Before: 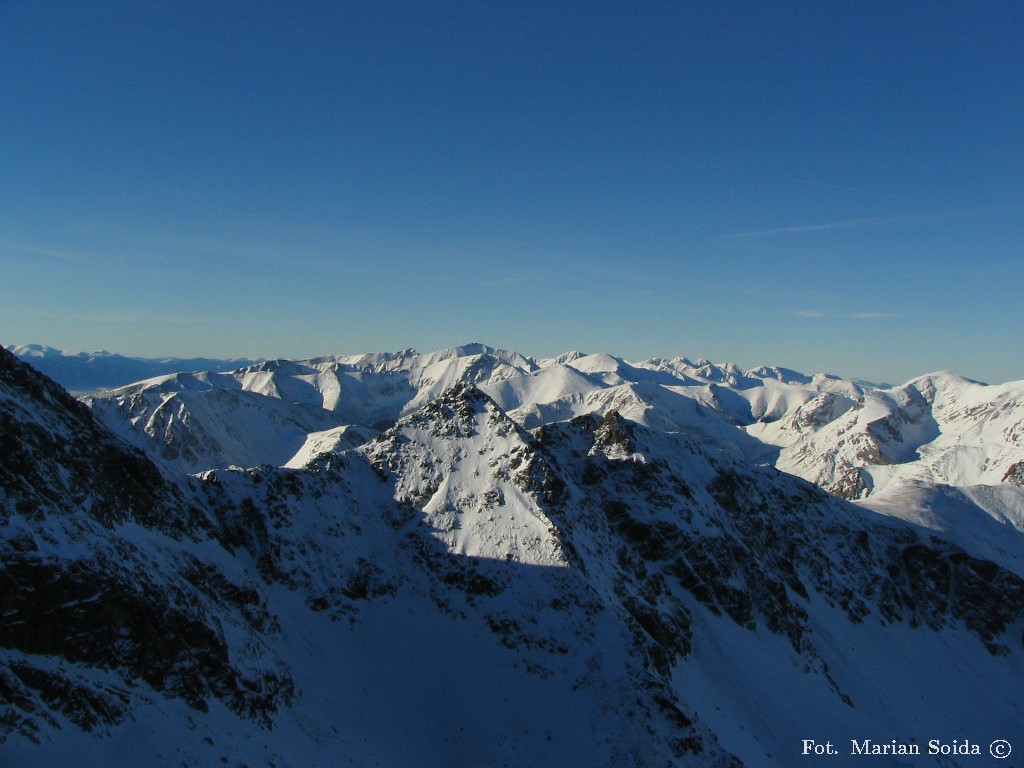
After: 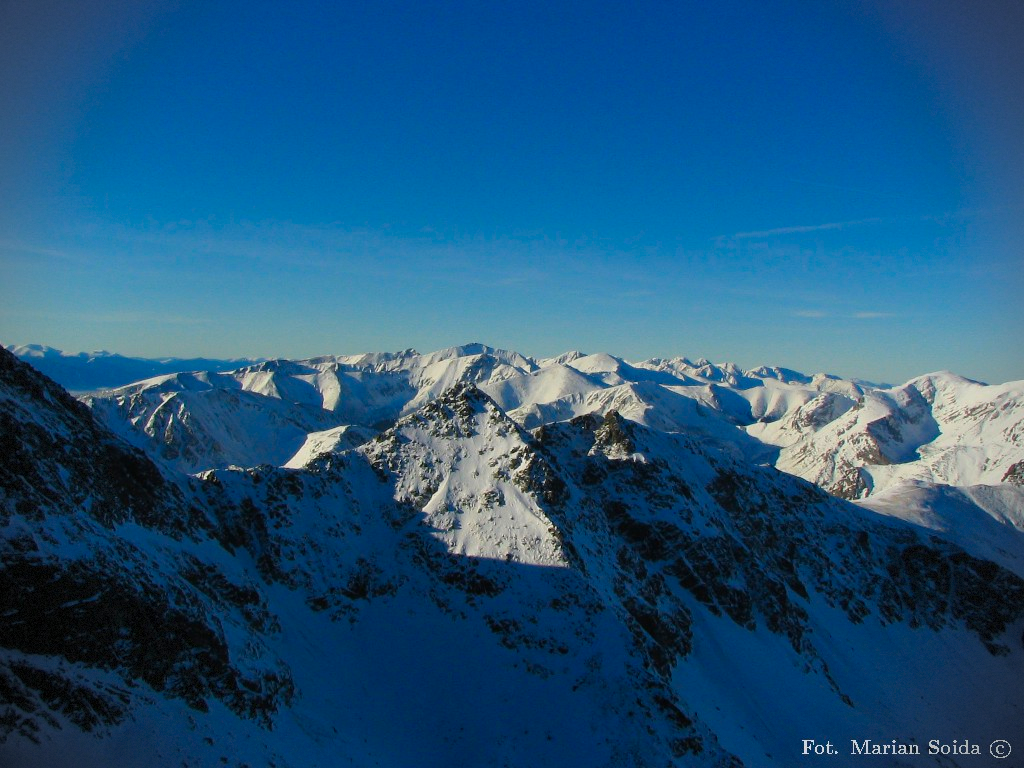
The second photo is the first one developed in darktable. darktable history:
vignetting: dithering 8-bit output, unbound false
color balance rgb: linear chroma grading › global chroma 15%, perceptual saturation grading › global saturation 30%
